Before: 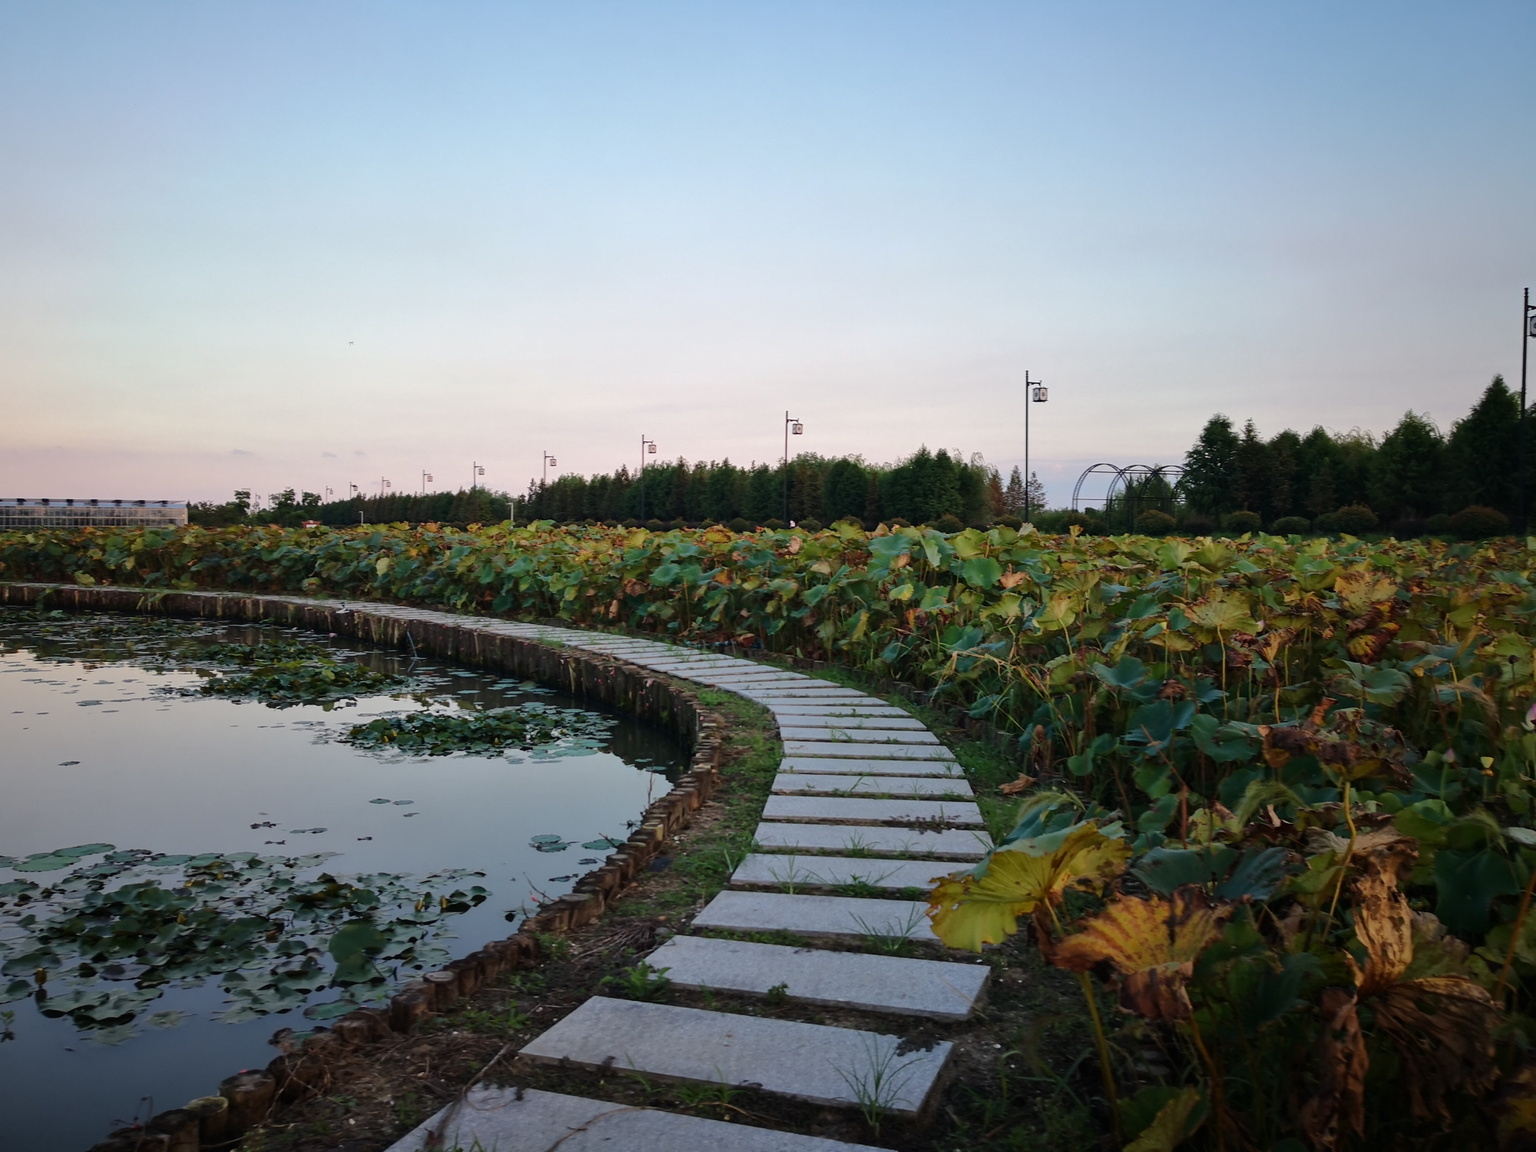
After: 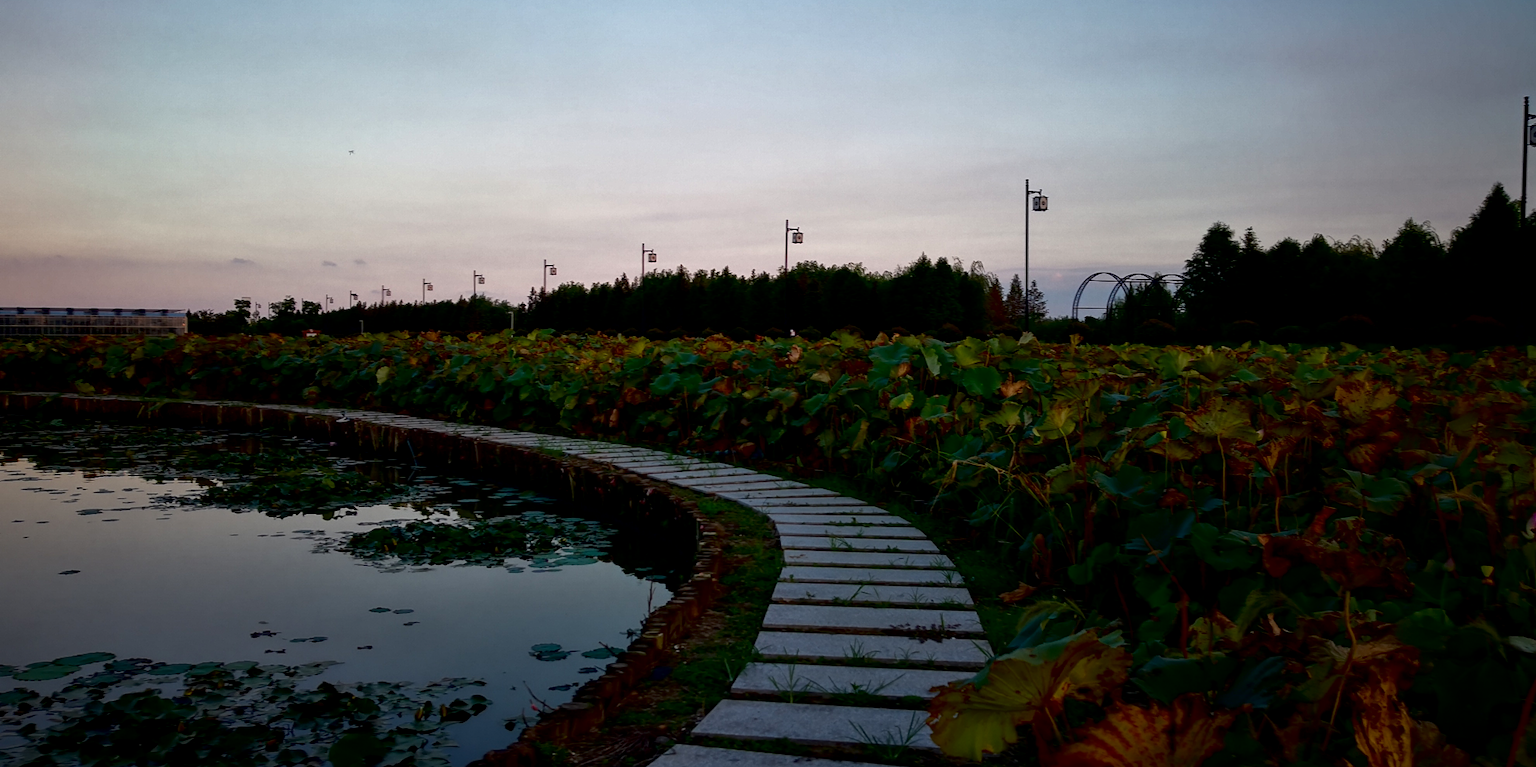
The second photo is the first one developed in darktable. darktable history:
crop: top 16.618%, bottom 16.747%
local contrast: highlights 102%, shadows 103%, detail 120%, midtone range 0.2
contrast brightness saturation: contrast 0.088, brightness -0.597, saturation 0.168
